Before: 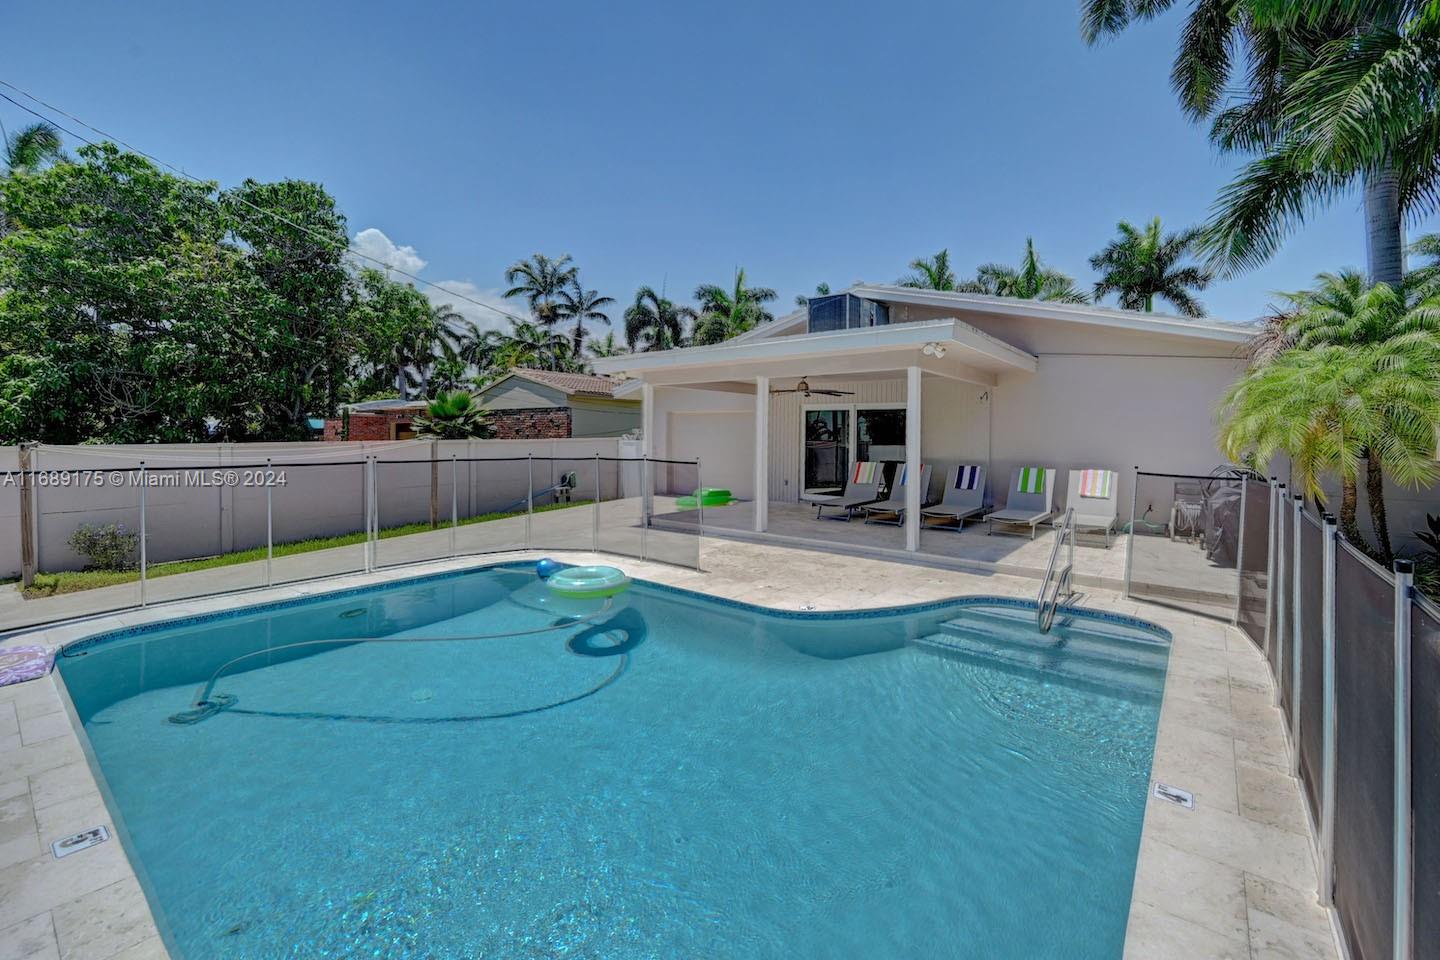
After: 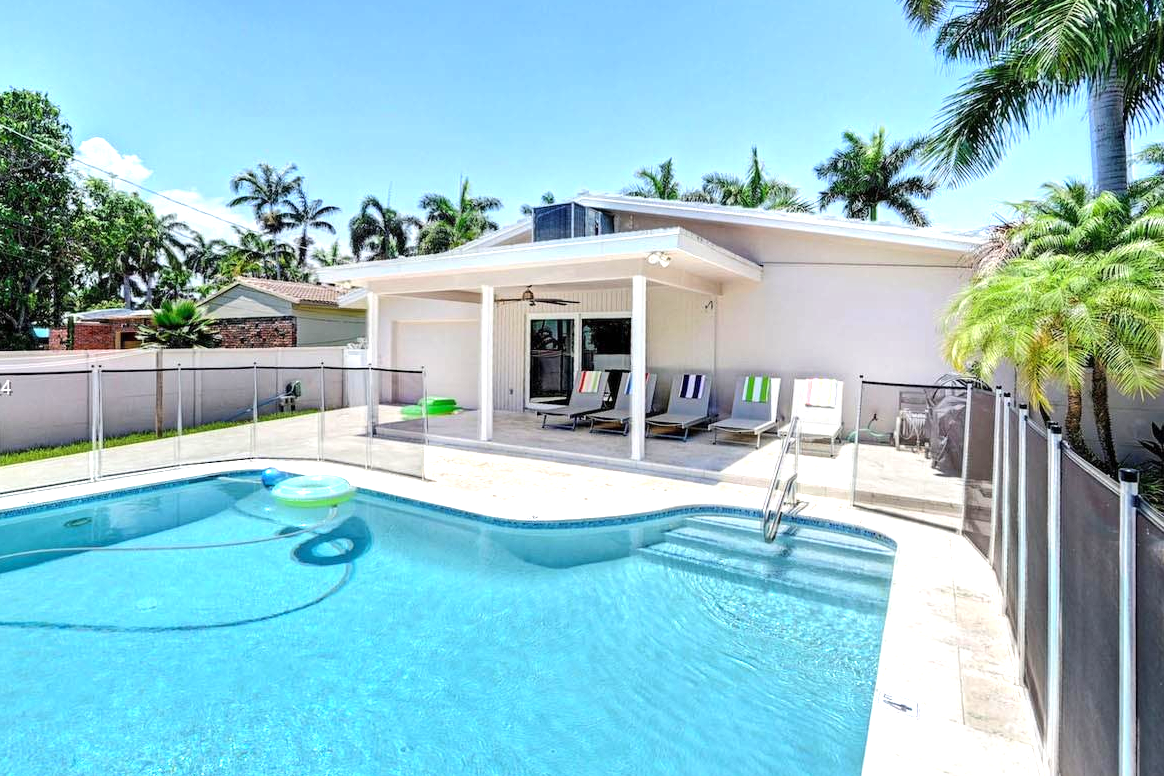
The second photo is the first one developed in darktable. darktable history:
exposure: exposure 1 EV, compensate highlight preservation false
tone equalizer: -8 EV -0.417 EV, -7 EV -0.389 EV, -6 EV -0.333 EV, -5 EV -0.222 EV, -3 EV 0.222 EV, -2 EV 0.333 EV, -1 EV 0.389 EV, +0 EV 0.417 EV, edges refinement/feathering 500, mask exposure compensation -1.57 EV, preserve details no
crop: left 19.159%, top 9.58%, bottom 9.58%
